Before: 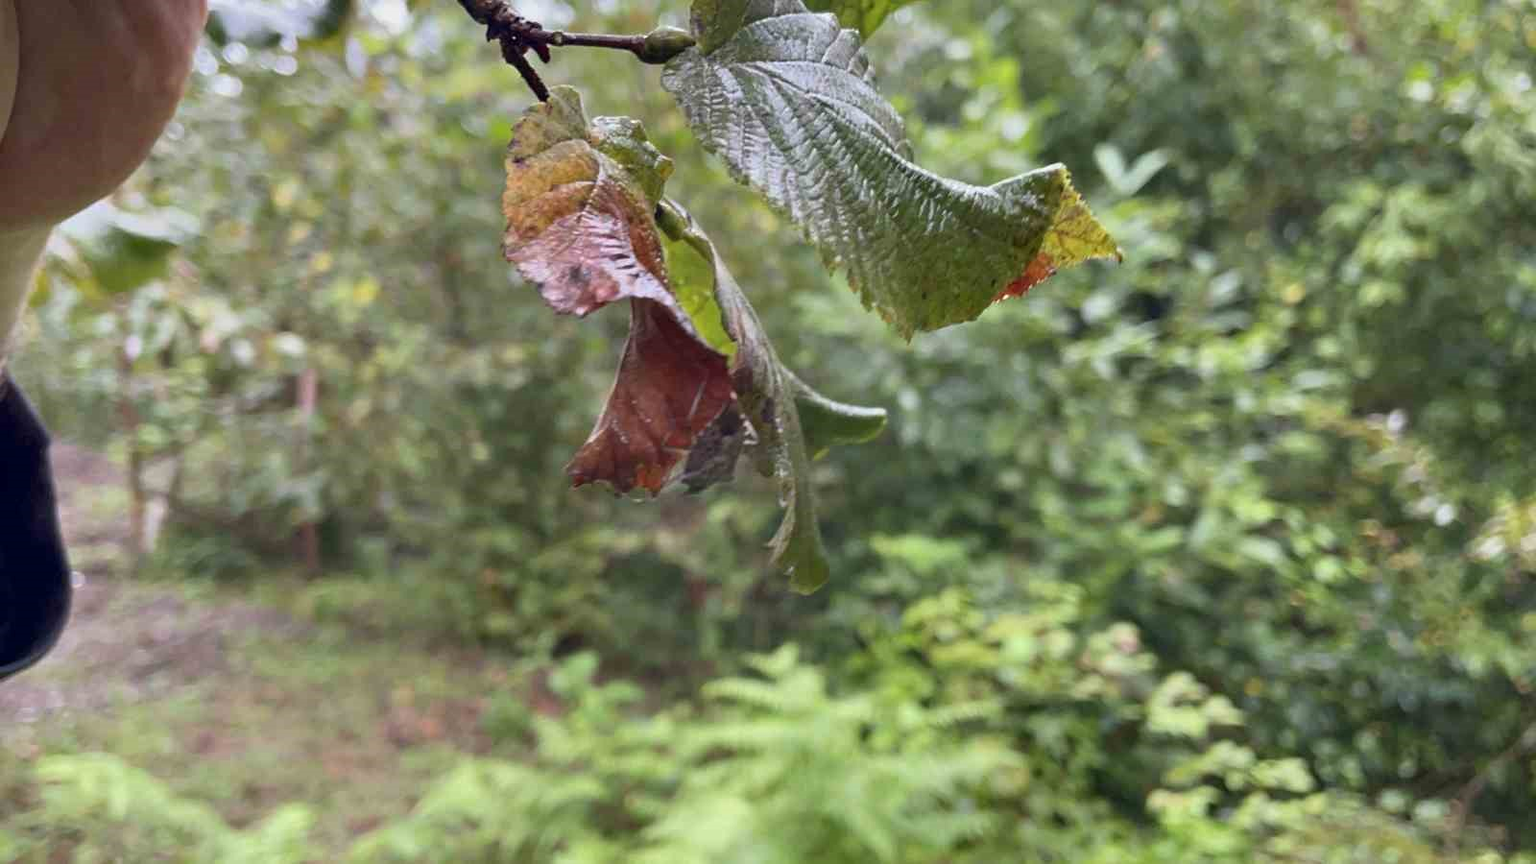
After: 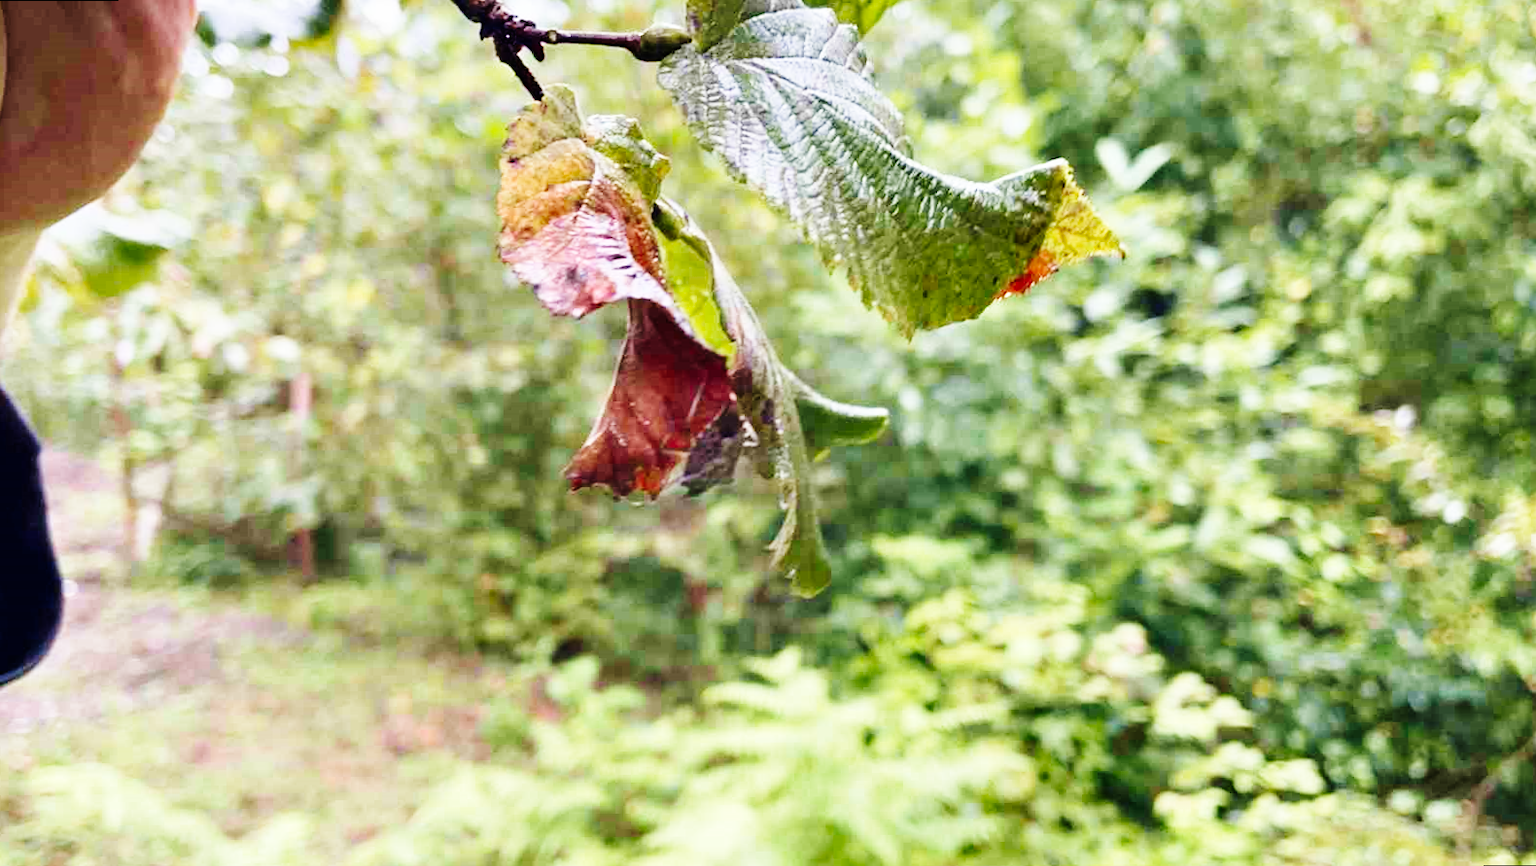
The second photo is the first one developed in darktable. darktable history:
velvia: on, module defaults
rotate and perspective: rotation -0.45°, automatic cropping original format, crop left 0.008, crop right 0.992, crop top 0.012, crop bottom 0.988
base curve: curves: ch0 [(0, 0) (0, 0) (0.002, 0.001) (0.008, 0.003) (0.019, 0.011) (0.037, 0.037) (0.064, 0.11) (0.102, 0.232) (0.152, 0.379) (0.216, 0.524) (0.296, 0.665) (0.394, 0.789) (0.512, 0.881) (0.651, 0.945) (0.813, 0.986) (1, 1)], preserve colors none
